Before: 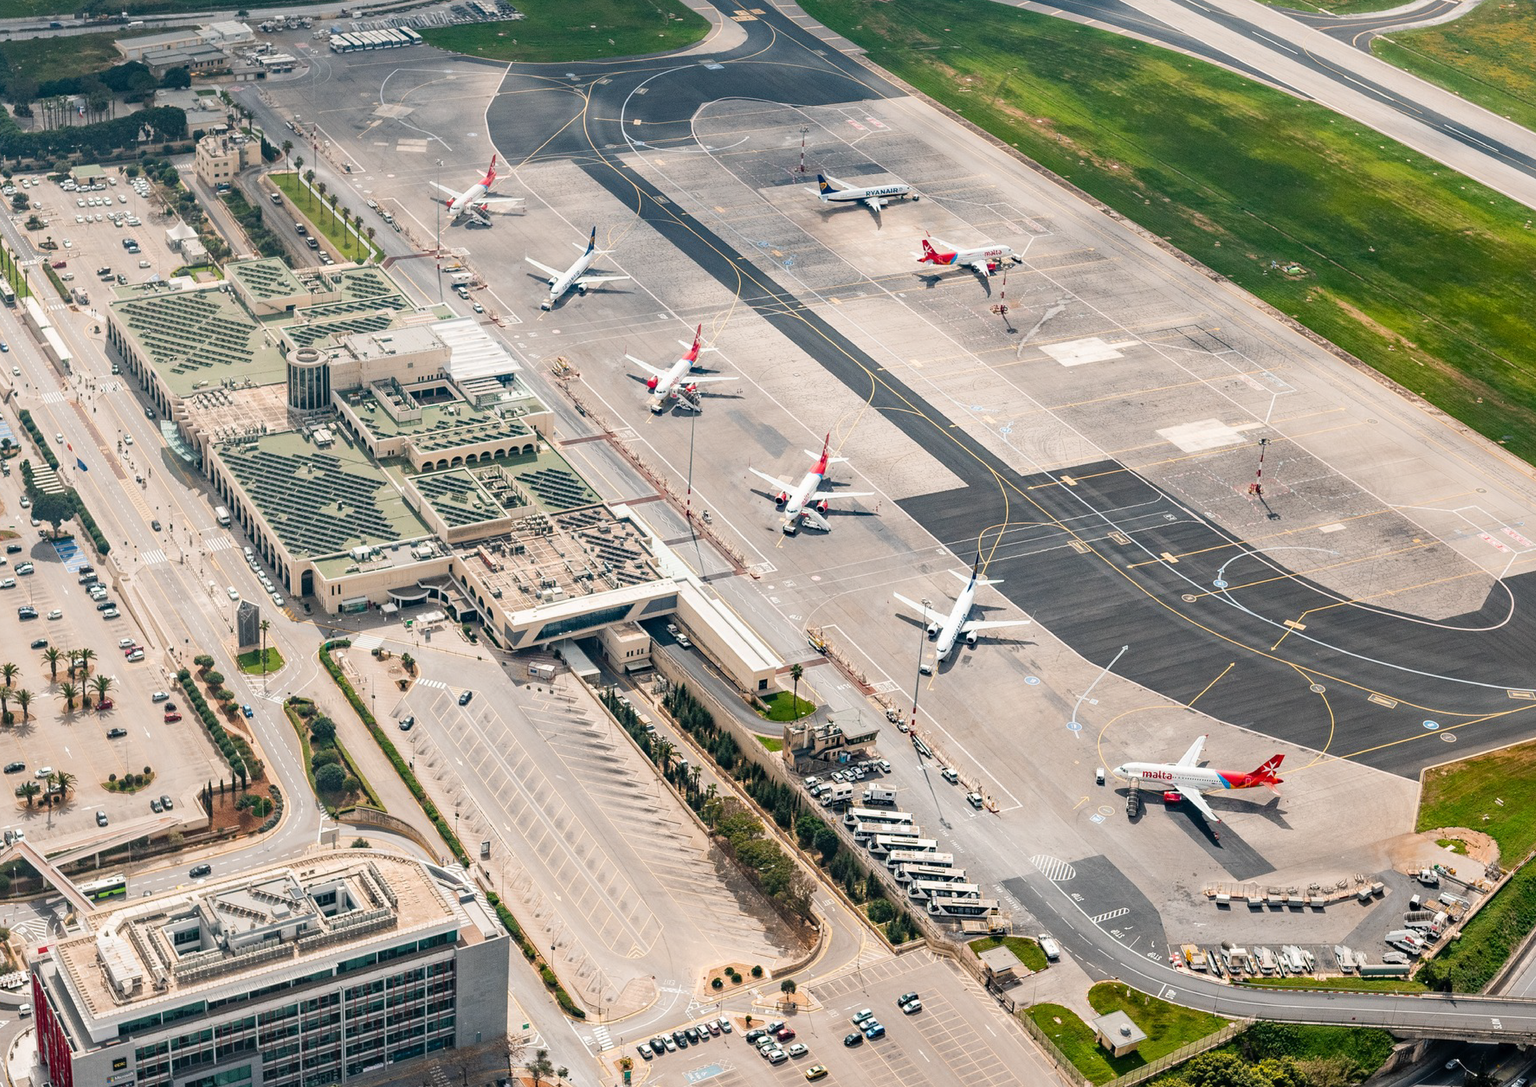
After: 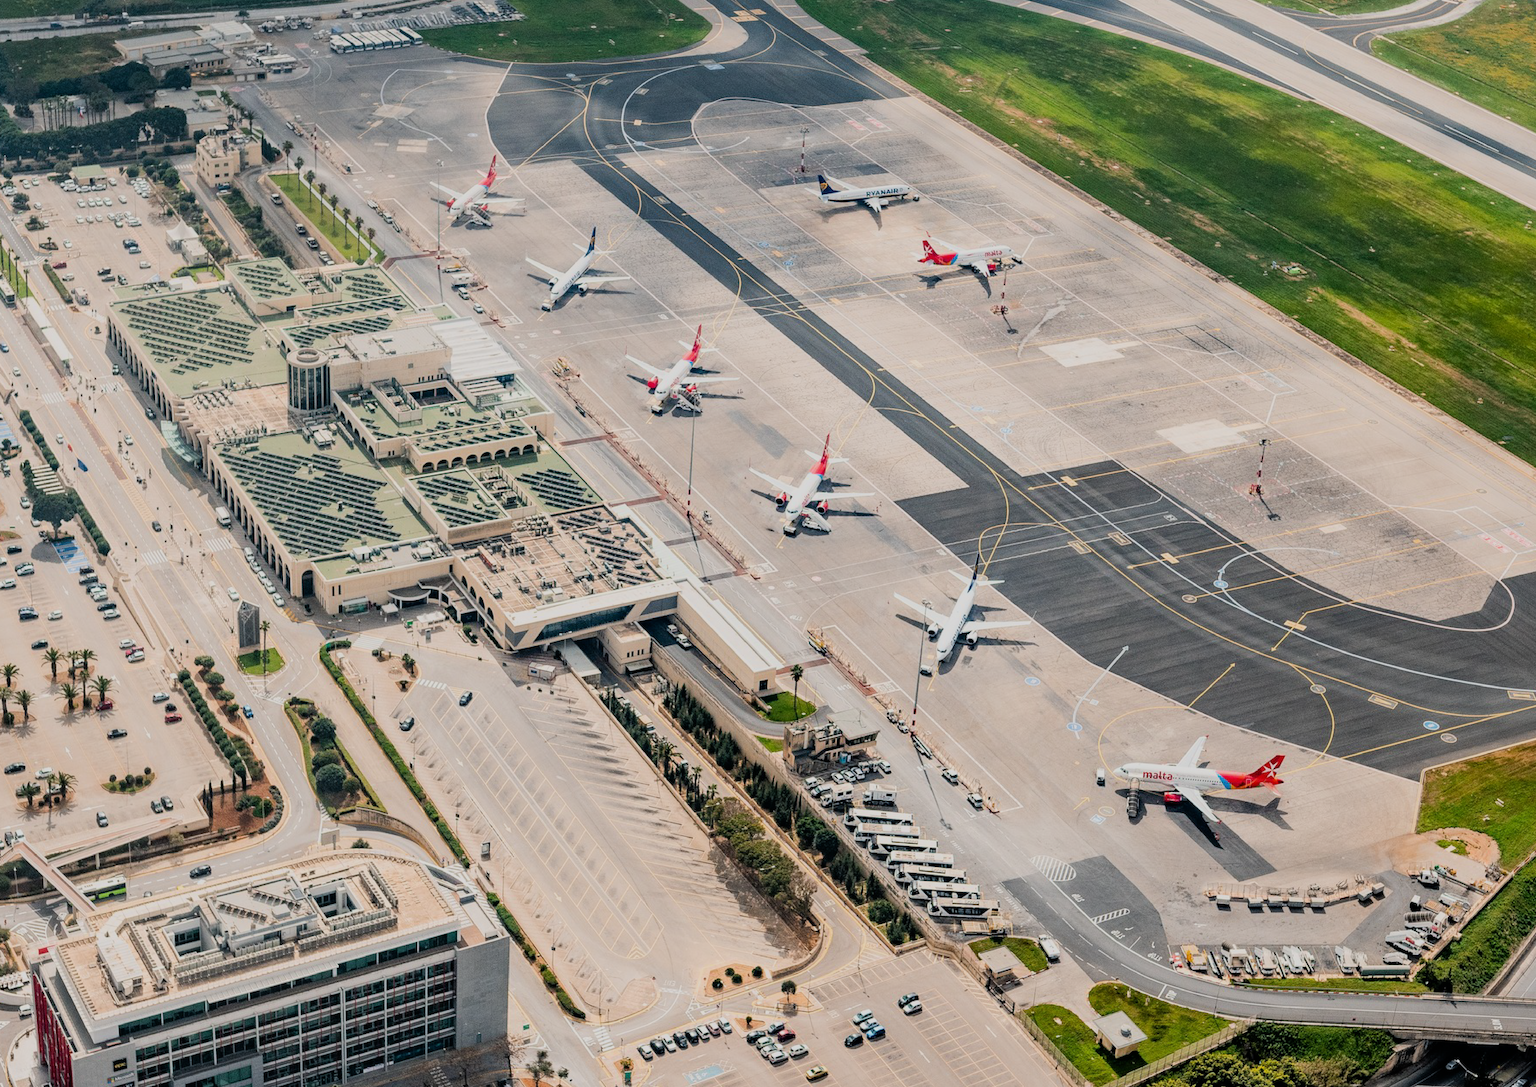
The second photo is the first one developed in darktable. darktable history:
filmic rgb: black relative exposure -7.65 EV, white relative exposure 4.56 EV, threshold 5.98 EV, hardness 3.61, contrast 1.055, color science v6 (2022), enable highlight reconstruction true
